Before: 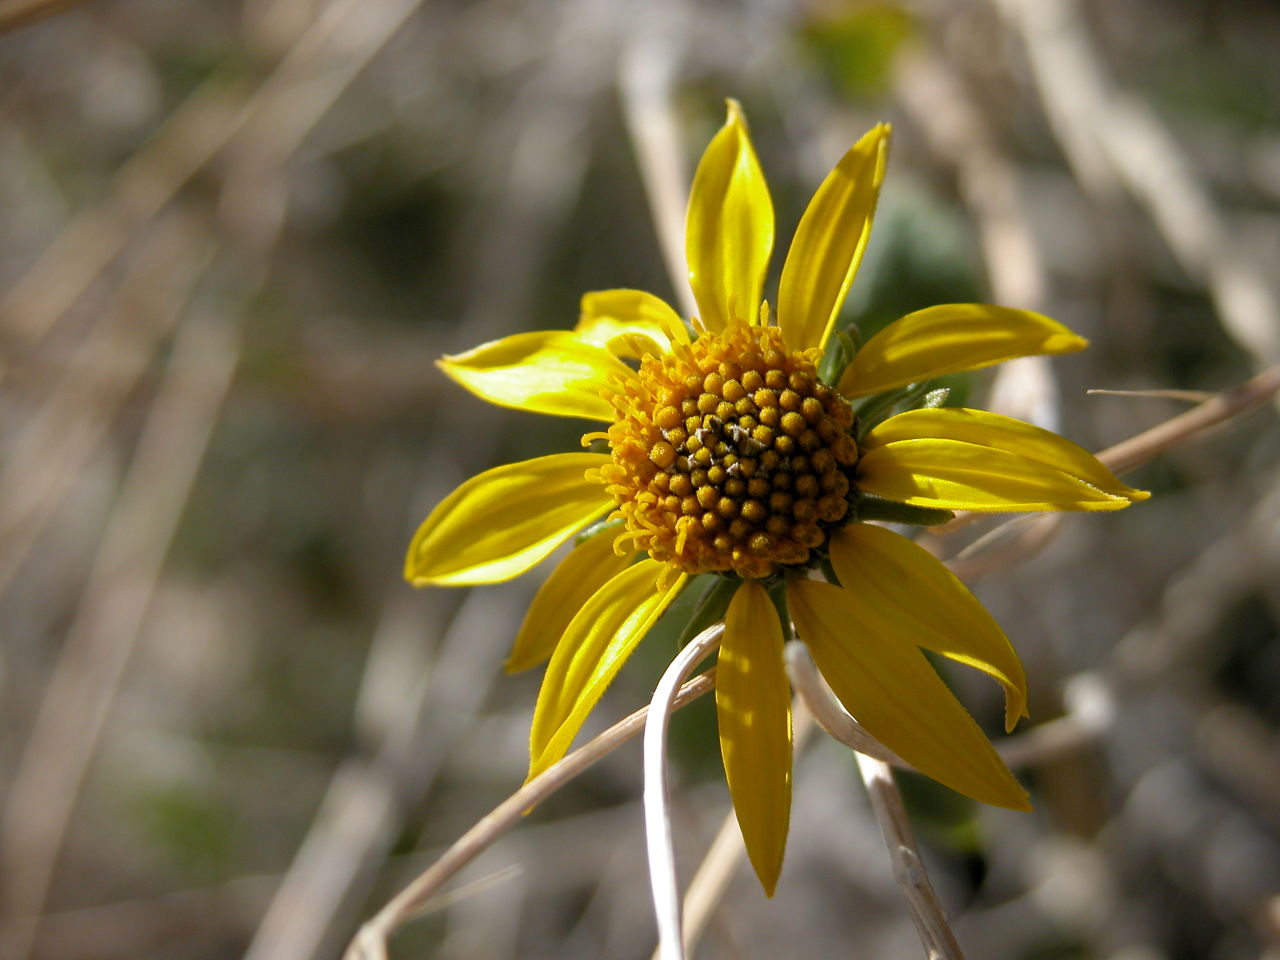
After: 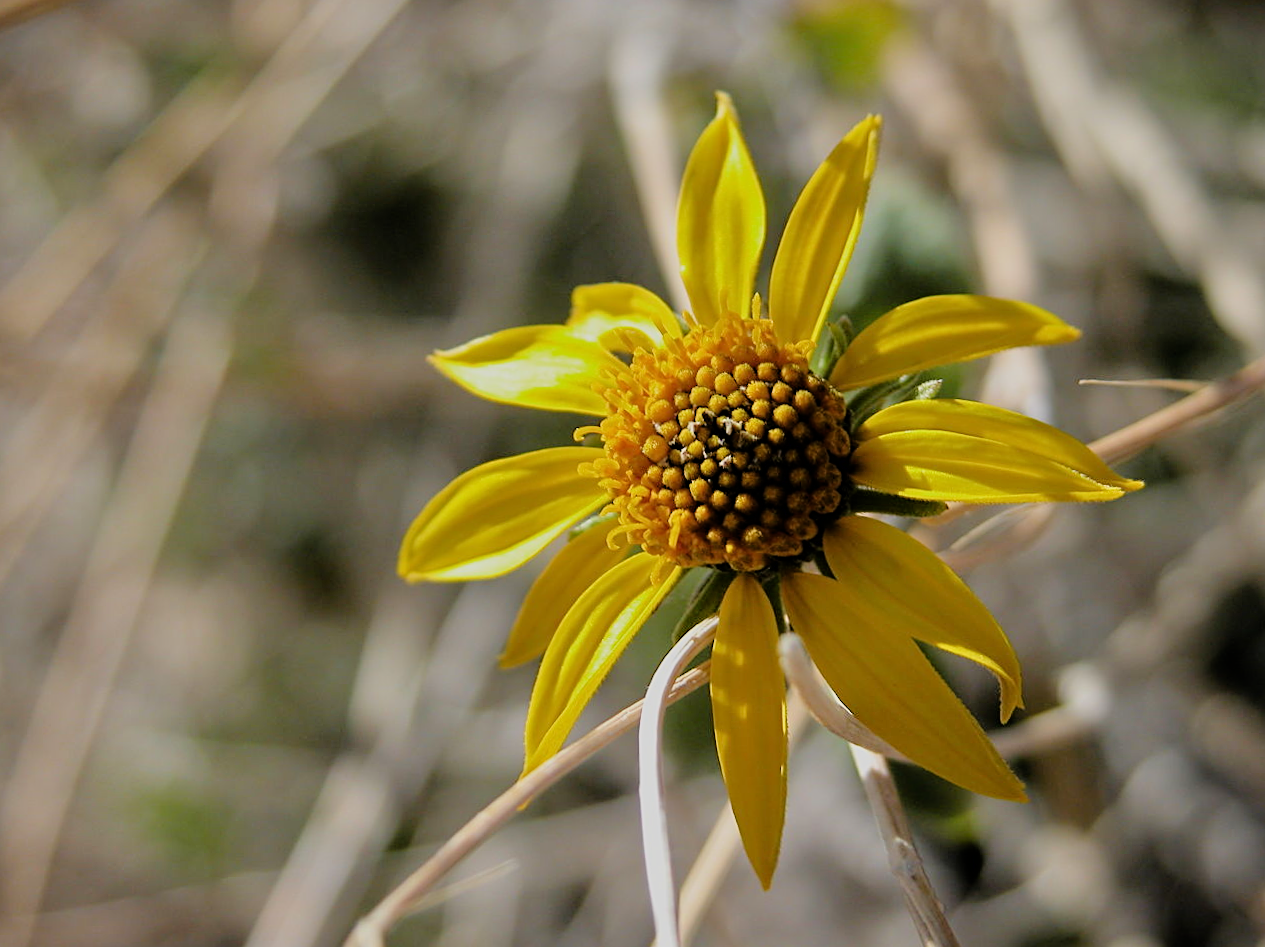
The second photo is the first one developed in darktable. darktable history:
sharpen: on, module defaults
rotate and perspective: rotation -0.45°, automatic cropping original format, crop left 0.008, crop right 0.992, crop top 0.012, crop bottom 0.988
filmic rgb: black relative exposure -7.65 EV, white relative exposure 4.56 EV, hardness 3.61, color science v6 (2022)
tone equalizer: -8 EV 0.001 EV, -7 EV -0.004 EV, -6 EV 0.009 EV, -5 EV 0.032 EV, -4 EV 0.276 EV, -3 EV 0.644 EV, -2 EV 0.584 EV, -1 EV 0.187 EV, +0 EV 0.024 EV
